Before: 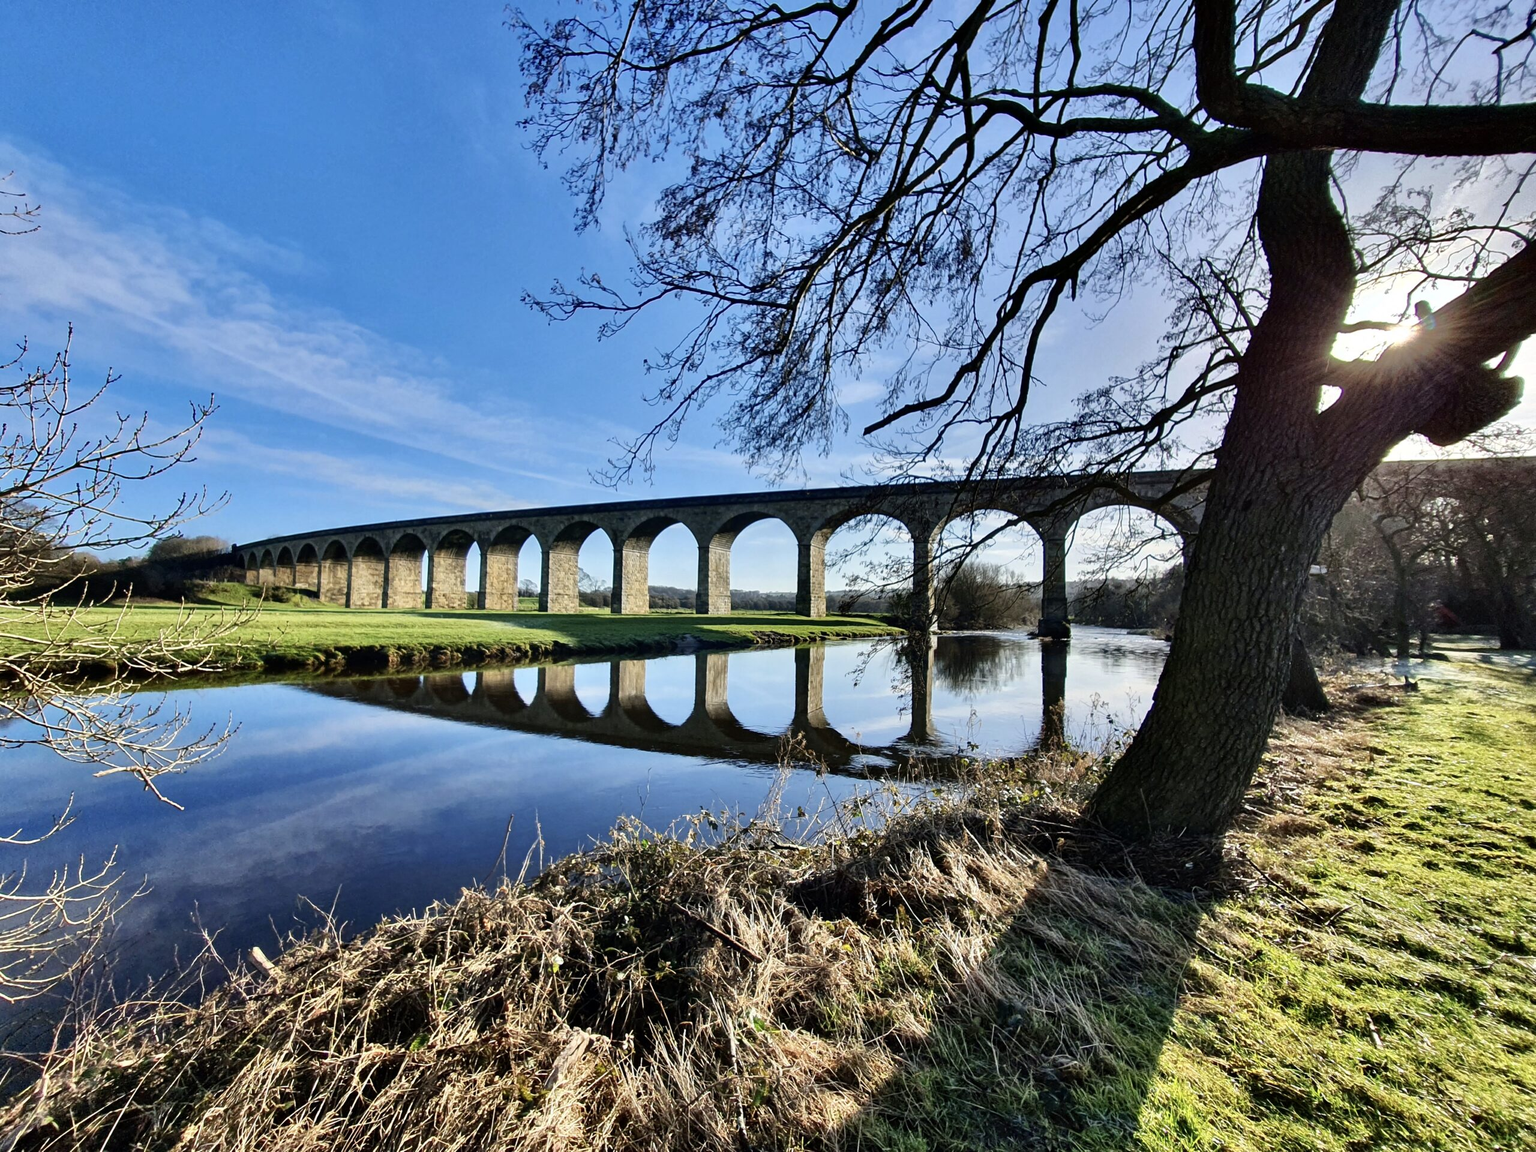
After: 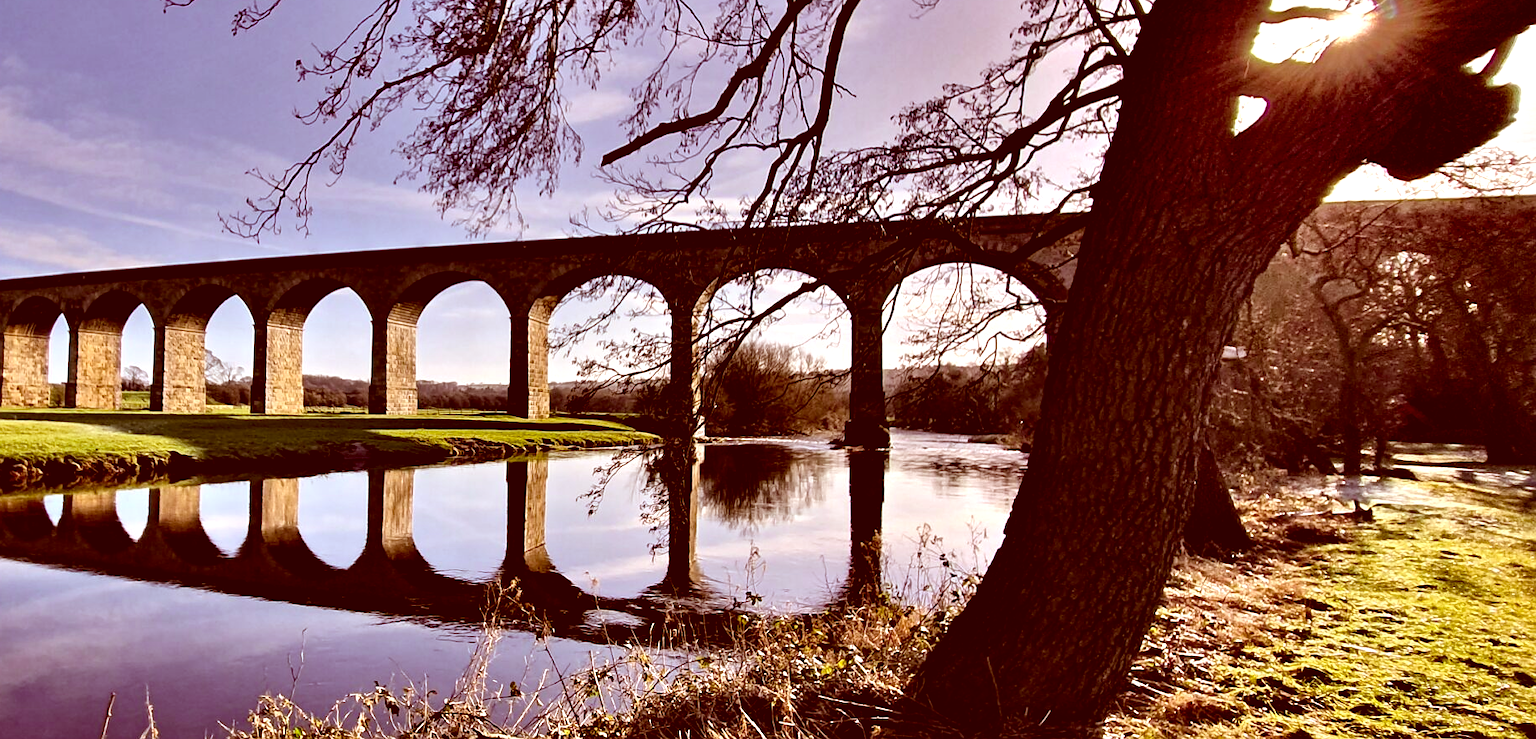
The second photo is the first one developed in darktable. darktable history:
contrast equalizer: y [[0.528, 0.548, 0.563, 0.562, 0.546, 0.526], [0.55 ×6], [0 ×6], [0 ×6], [0 ×6]]
crop and rotate: left 28.055%, top 27.463%, bottom 26.368%
exposure: exposure -0.054 EV, compensate highlight preservation false
sharpen: radius 1.034, threshold 1.116
color balance rgb: linear chroma grading › global chroma 9.339%, perceptual saturation grading › global saturation 19.949%, global vibrance 0.393%
color correction: highlights a* 9.37, highlights b* 8.51, shadows a* 39.87, shadows b* 39.37, saturation 0.81
tone equalizer: on, module defaults
